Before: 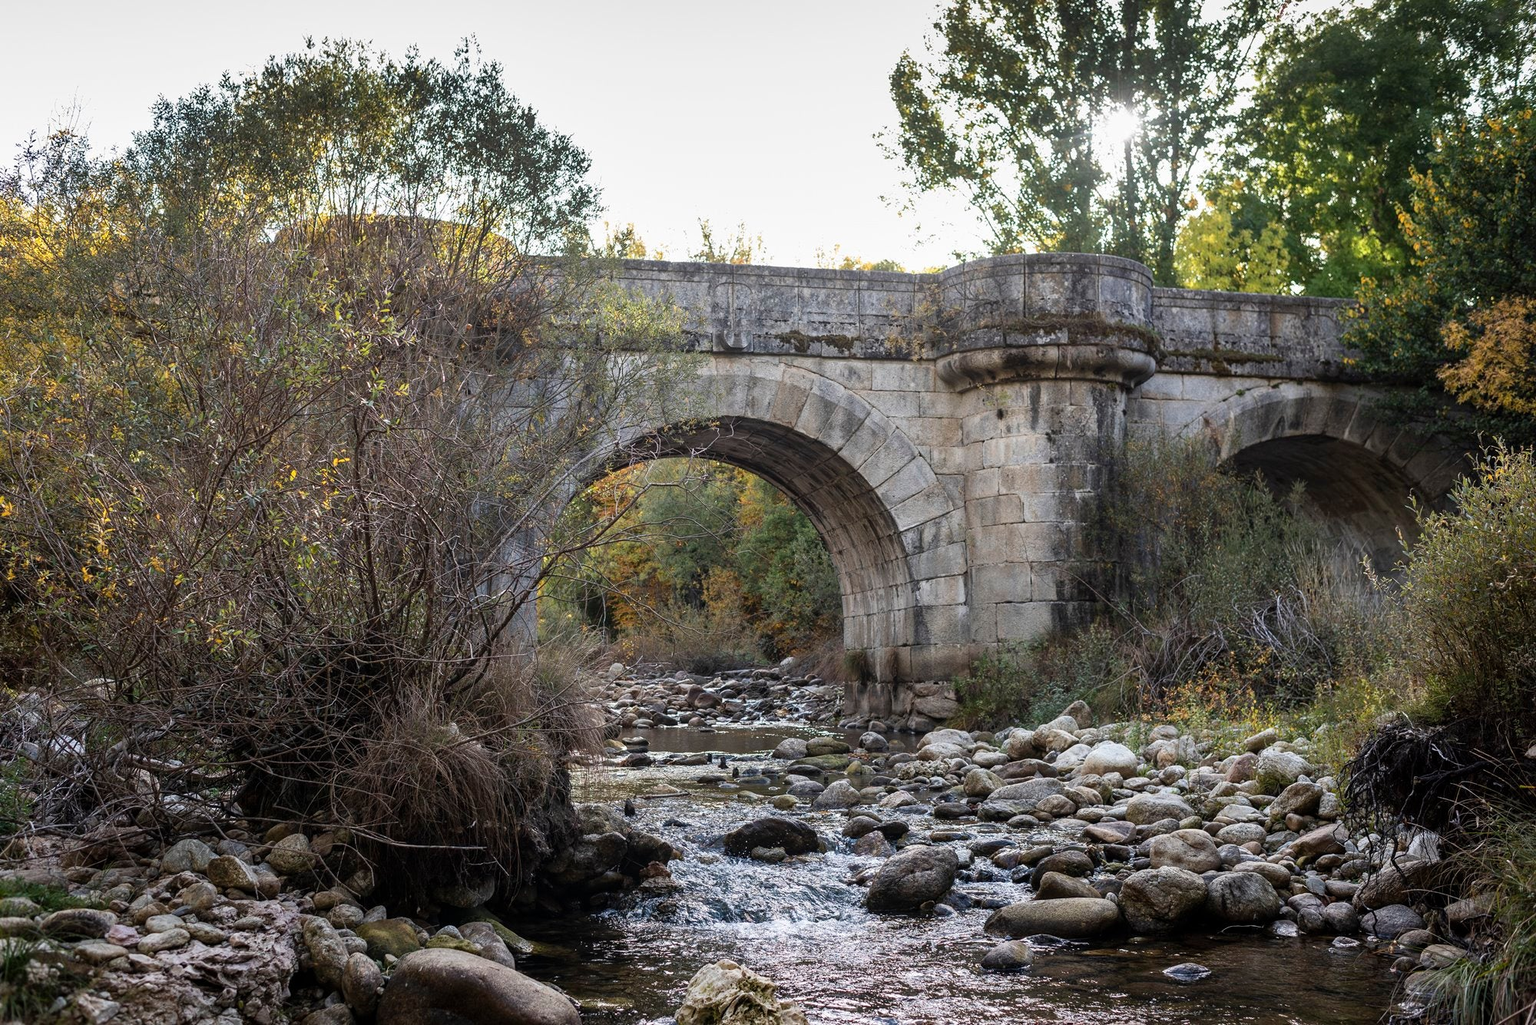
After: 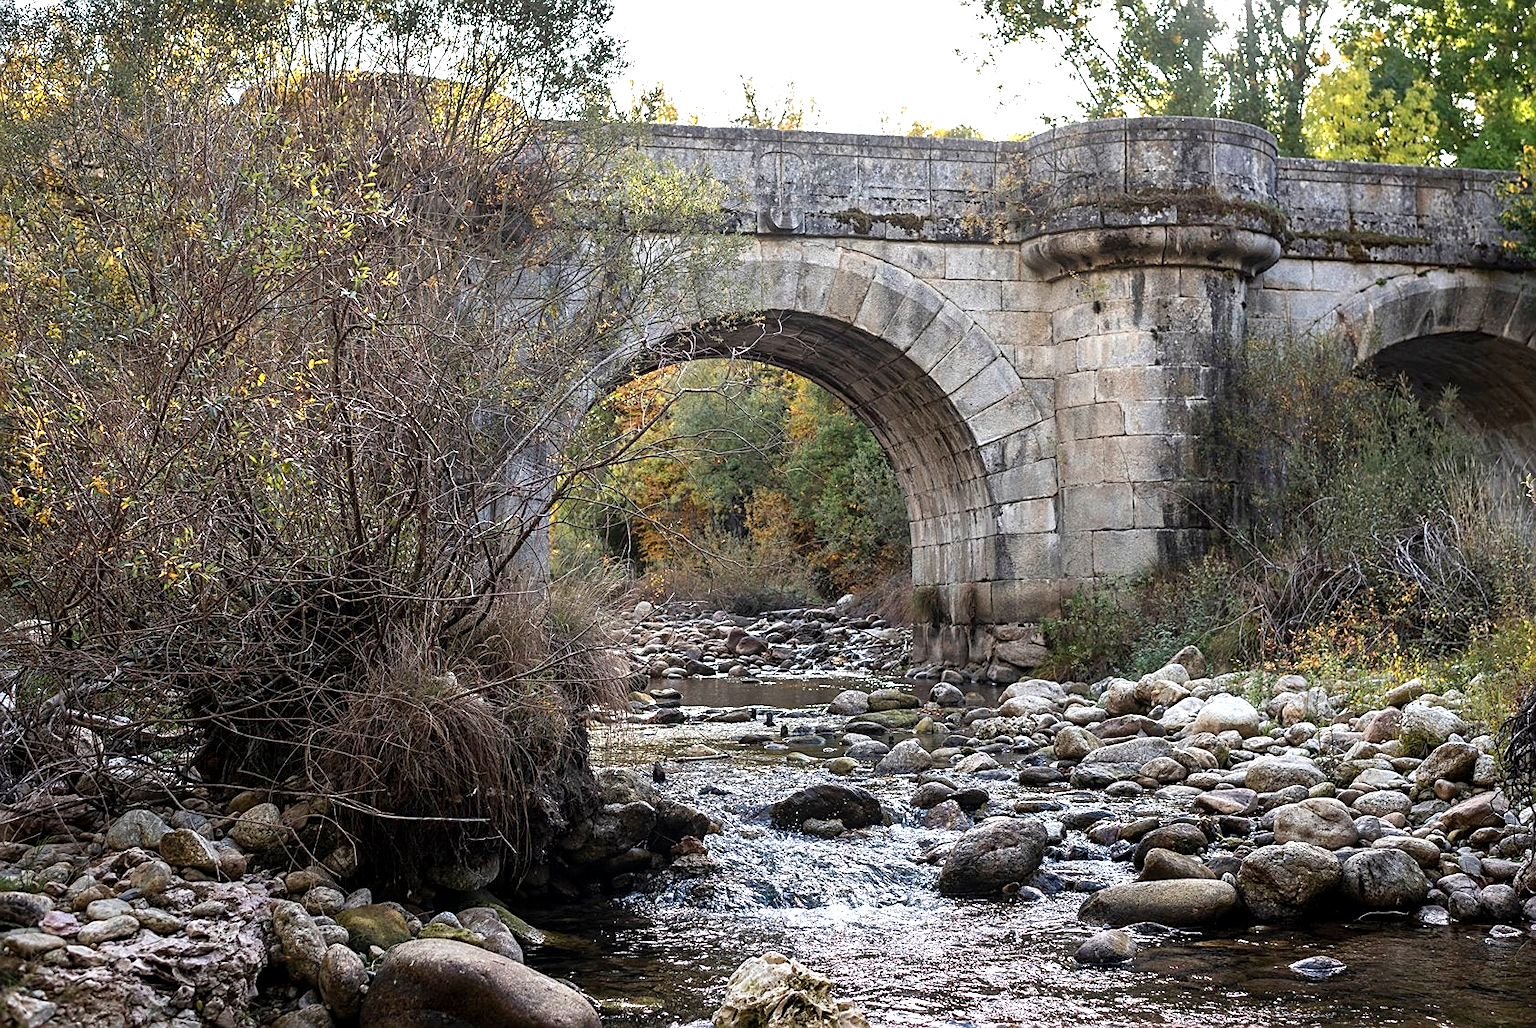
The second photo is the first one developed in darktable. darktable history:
sharpen: on, module defaults
crop and rotate: left 4.739%, top 15.119%, right 10.652%
exposure: black level correction 0.001, exposure 0.499 EV, compensate highlight preservation false
